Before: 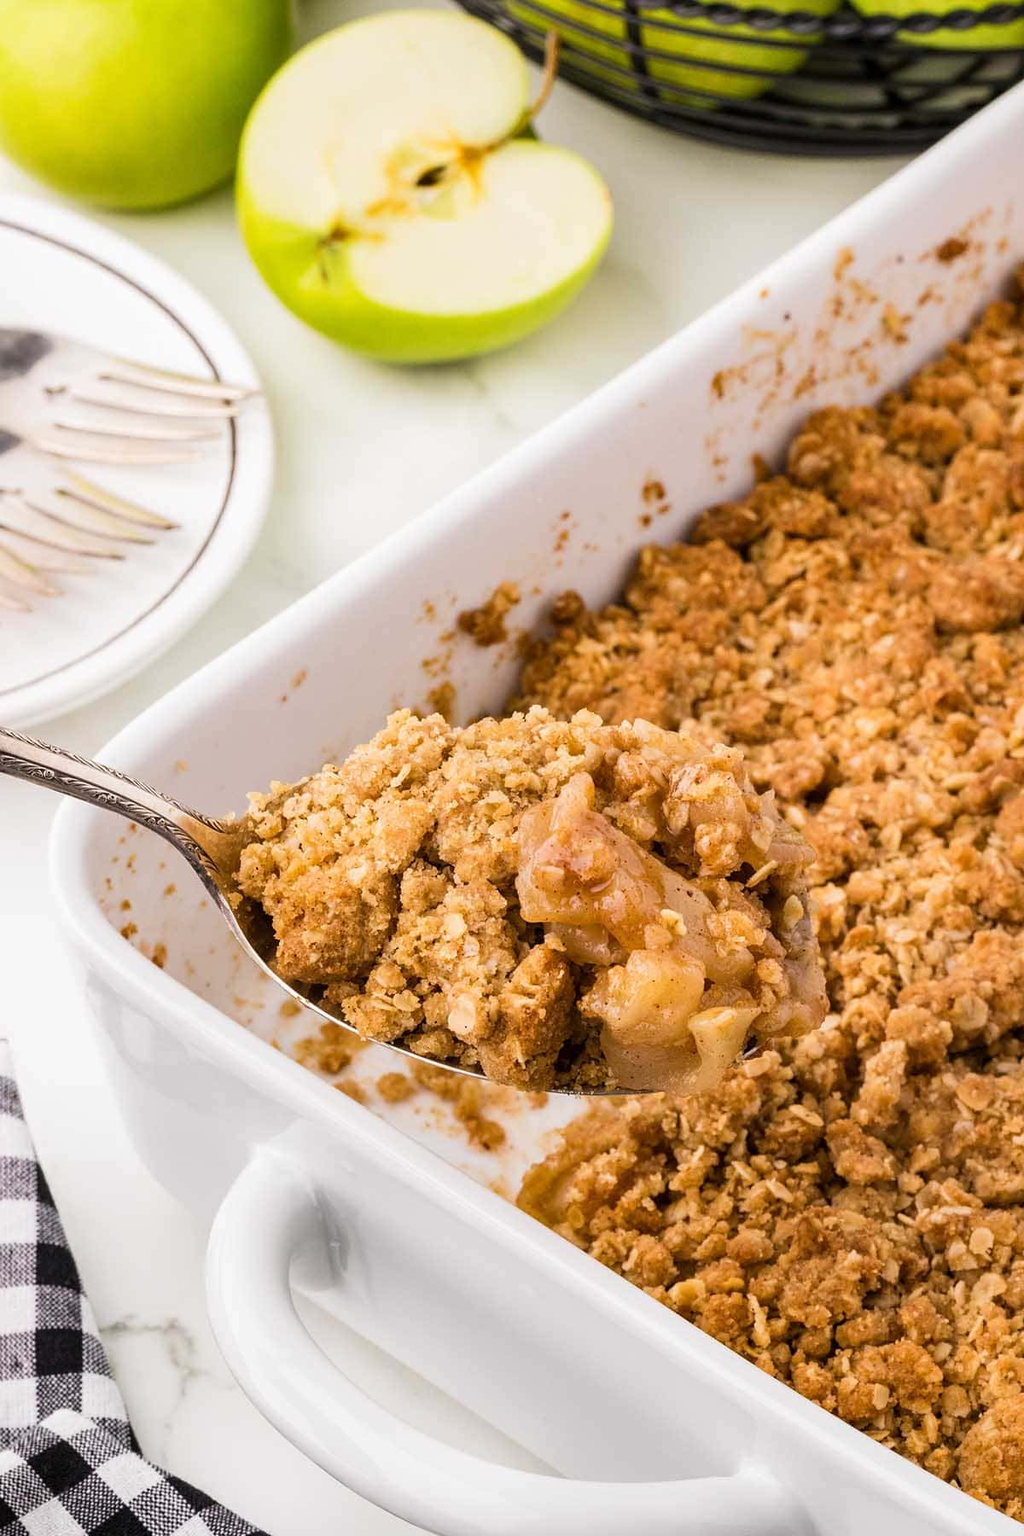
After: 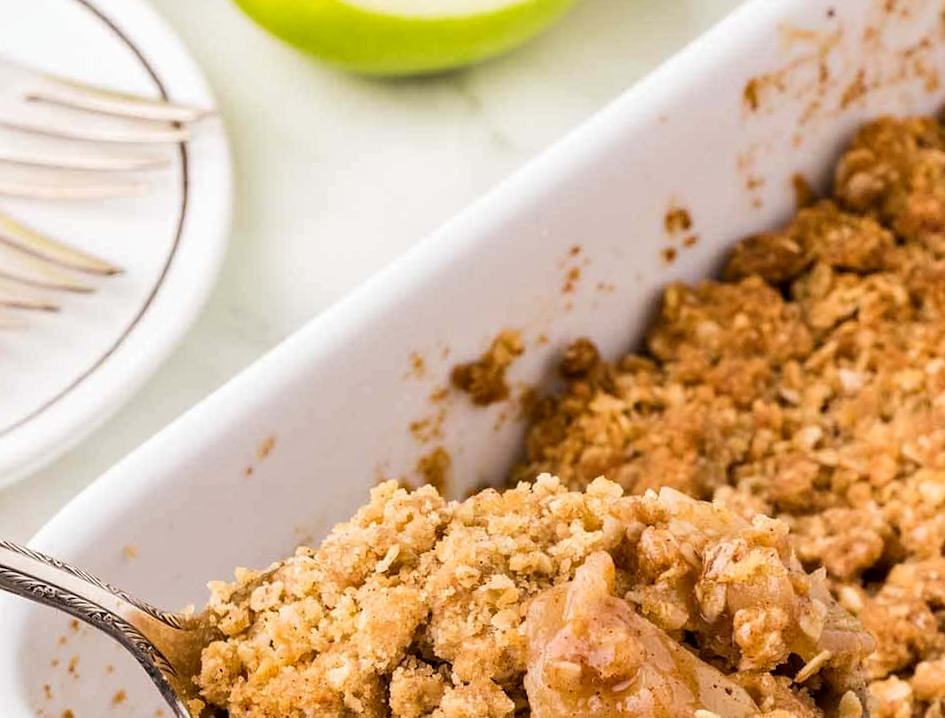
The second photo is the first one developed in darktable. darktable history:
contrast equalizer: octaves 7, y [[0.6 ×6], [0.55 ×6], [0 ×6], [0 ×6], [0 ×6]], mix 0.15
rotate and perspective: rotation -1°, crop left 0.011, crop right 0.989, crop top 0.025, crop bottom 0.975
crop: left 7.036%, top 18.398%, right 14.379%, bottom 40.043%
